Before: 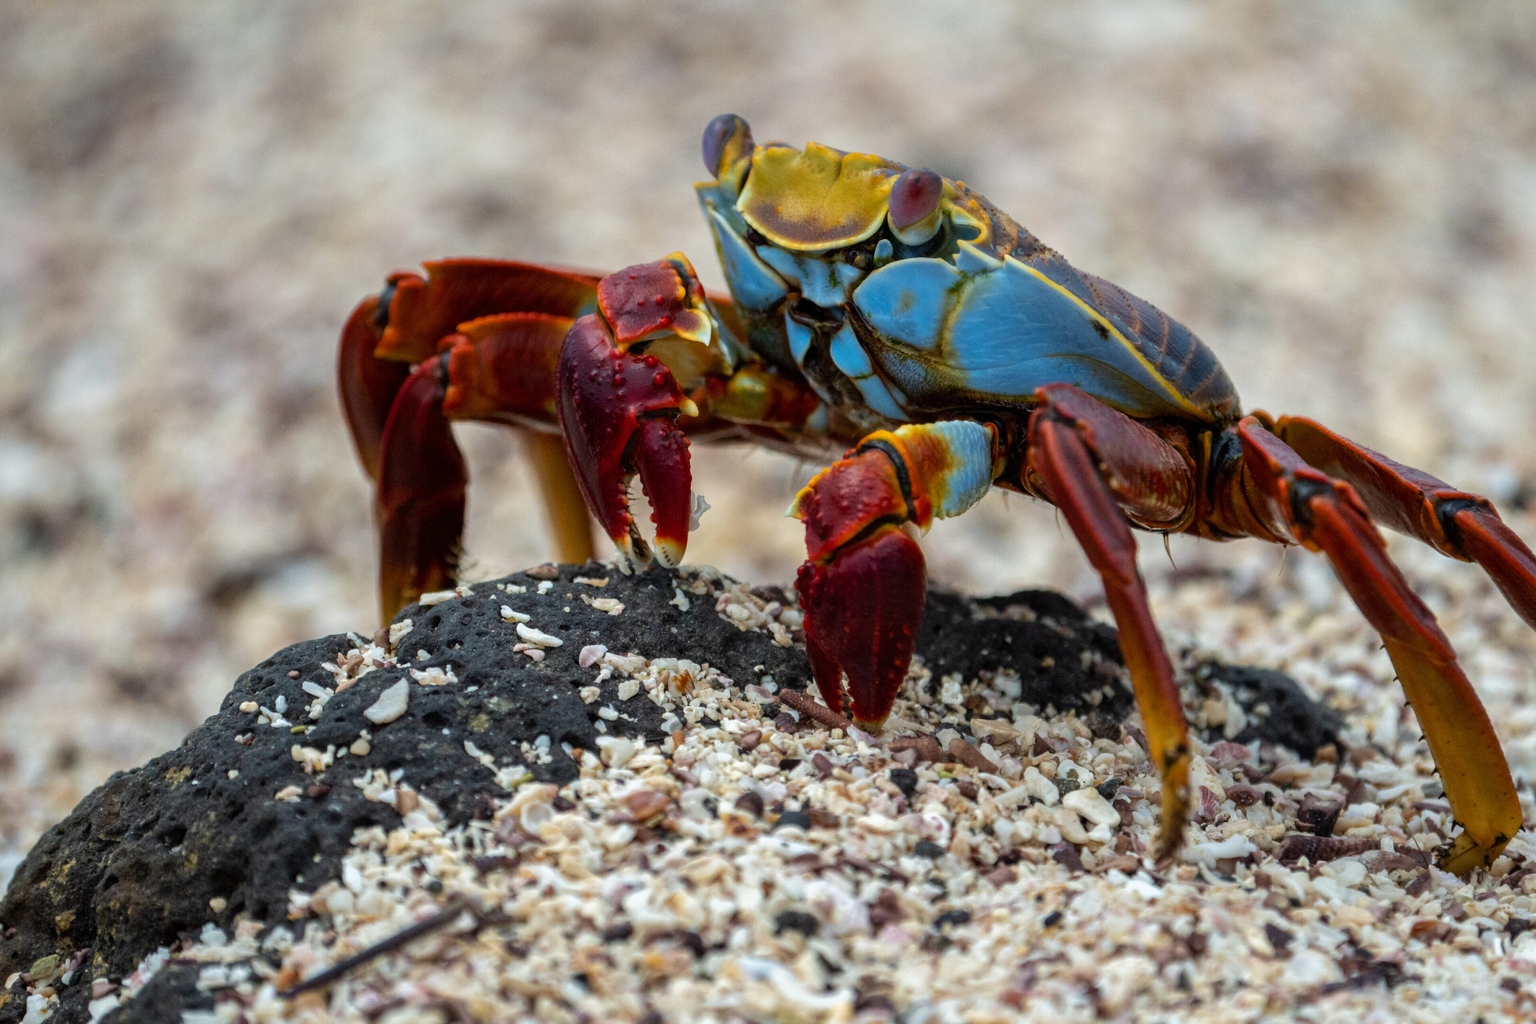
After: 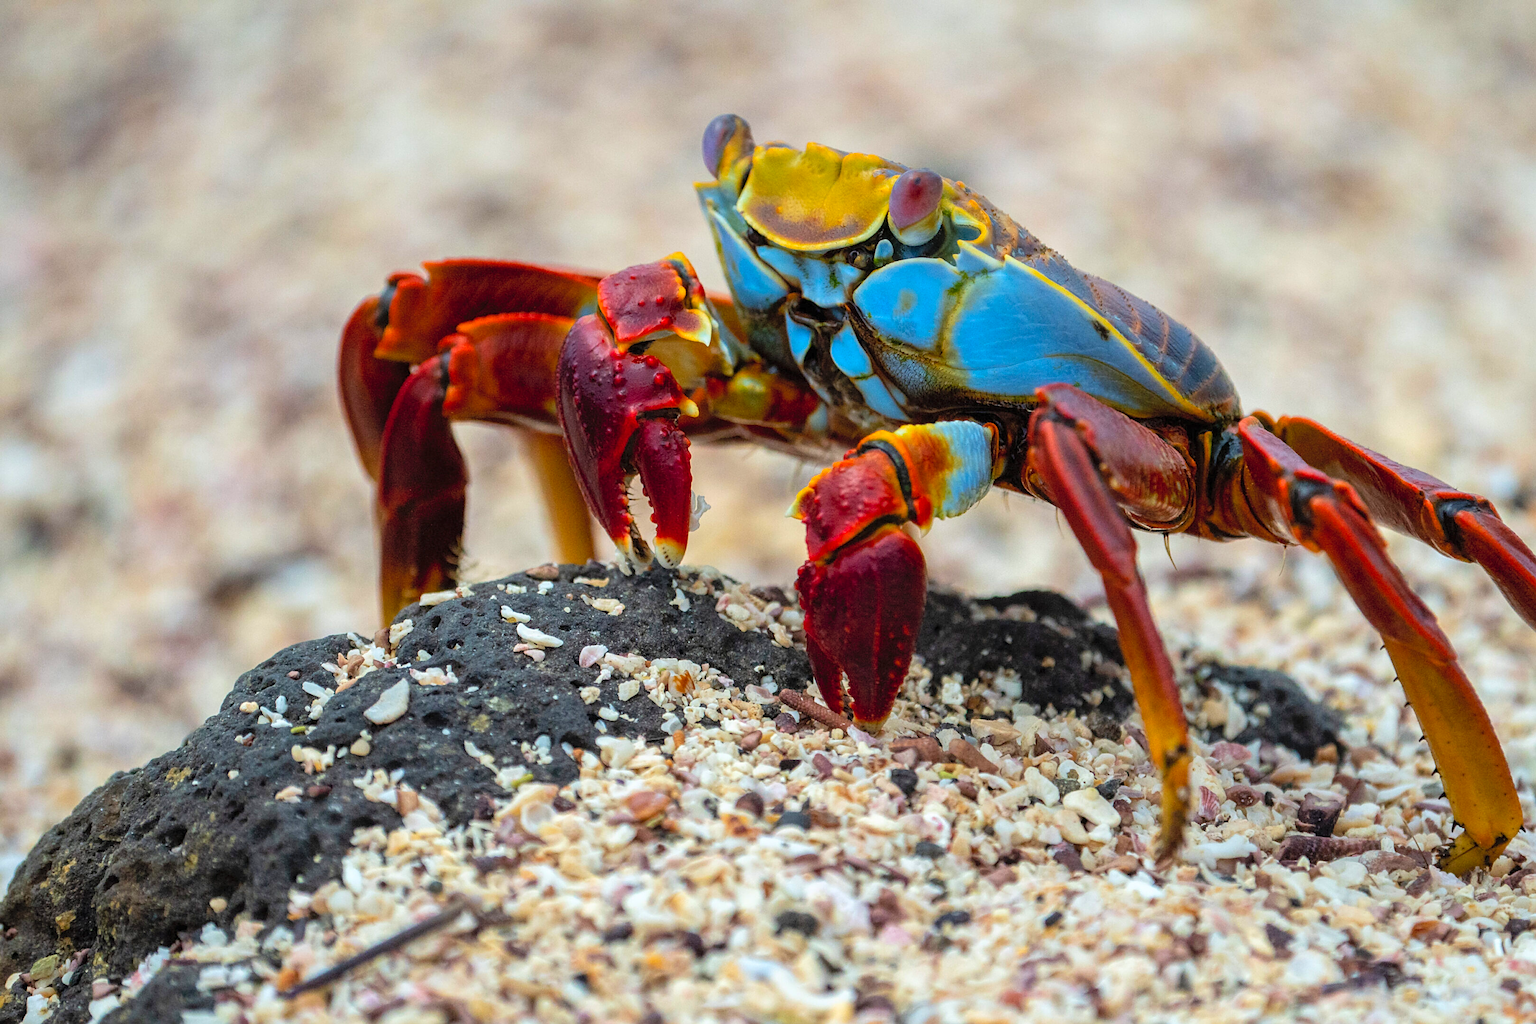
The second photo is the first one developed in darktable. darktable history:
sharpen: on, module defaults
contrast brightness saturation: contrast 0.07, brightness 0.18, saturation 0.4
